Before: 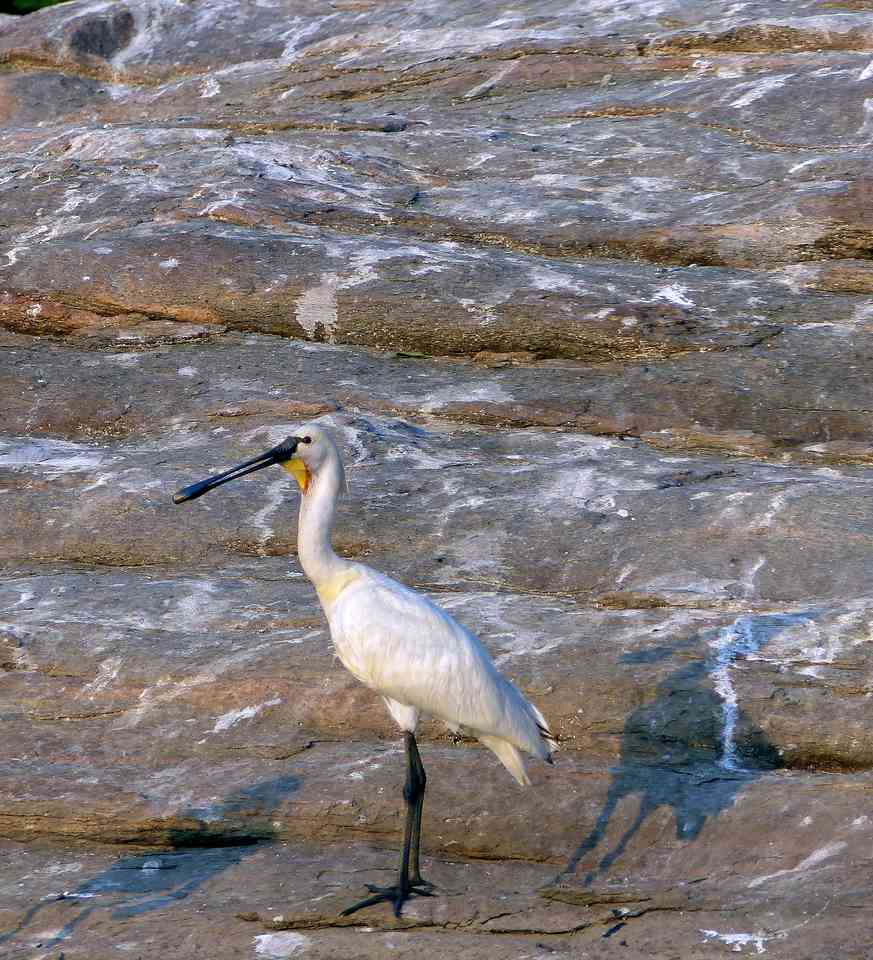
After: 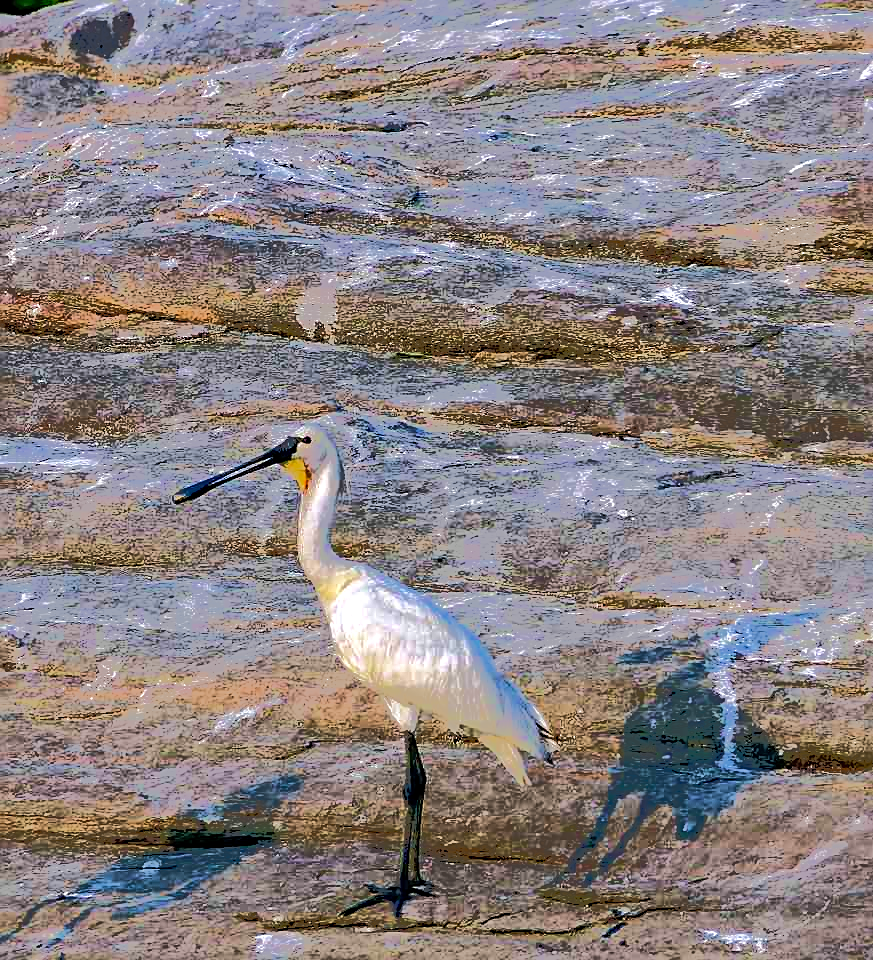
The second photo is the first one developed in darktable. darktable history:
sharpen: on, module defaults
velvia: on, module defaults
contrast equalizer: octaves 7, y [[0.5, 0.5, 0.478, 0.5, 0.5, 0.5], [0.5 ×6], [0.5 ×6], [0 ×6], [0 ×6]], mix -0.214
haze removal: compatibility mode true, adaptive false
tone equalizer: -7 EV -0.612 EV, -6 EV 0.973 EV, -5 EV -0.471 EV, -4 EV 0.398 EV, -3 EV 0.433 EV, -2 EV 0.161 EV, -1 EV -0.169 EV, +0 EV -0.411 EV, edges refinement/feathering 500, mask exposure compensation -1.57 EV, preserve details no
